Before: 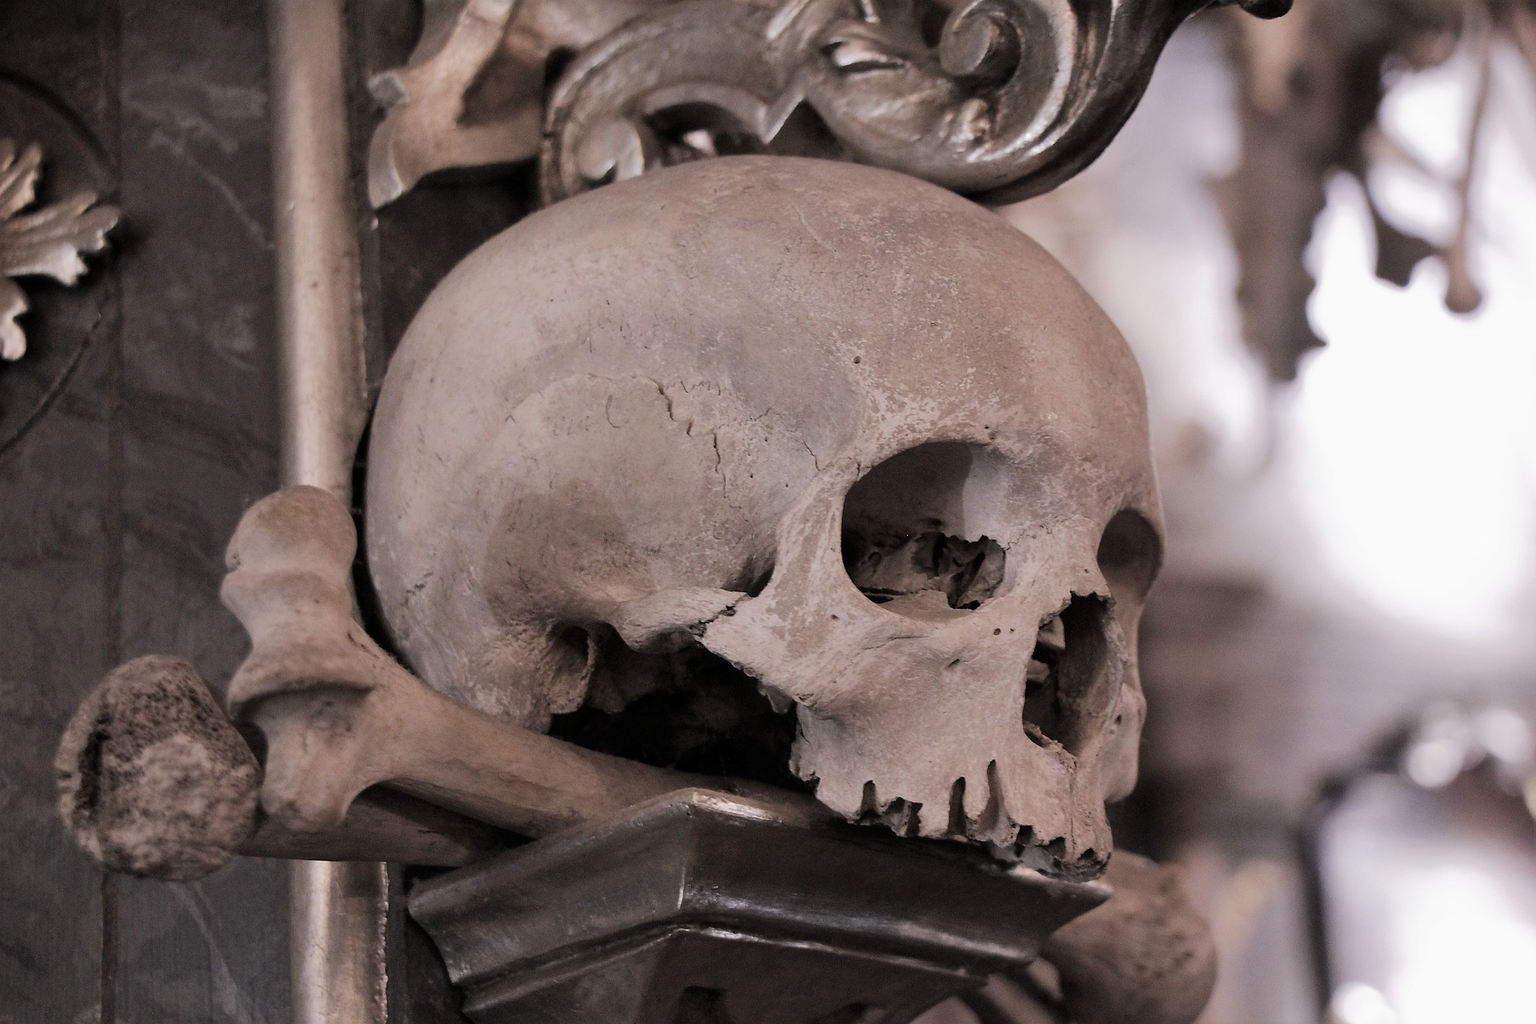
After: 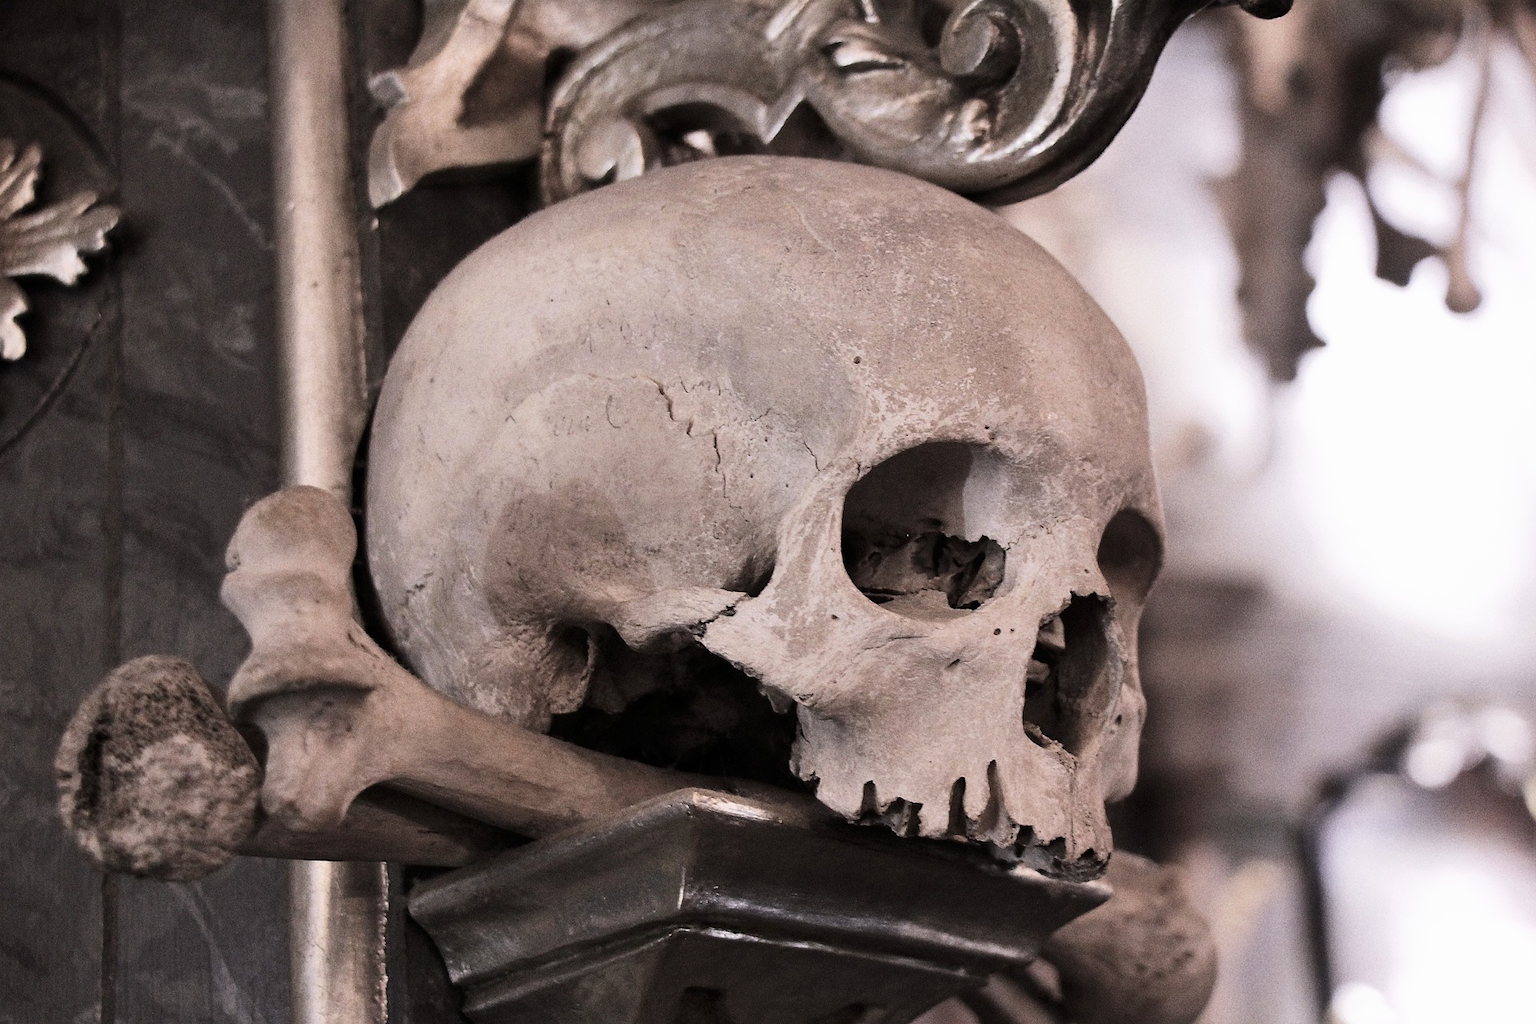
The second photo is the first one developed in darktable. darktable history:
contrast brightness saturation: contrast 0.24, brightness 0.09
grain: on, module defaults
